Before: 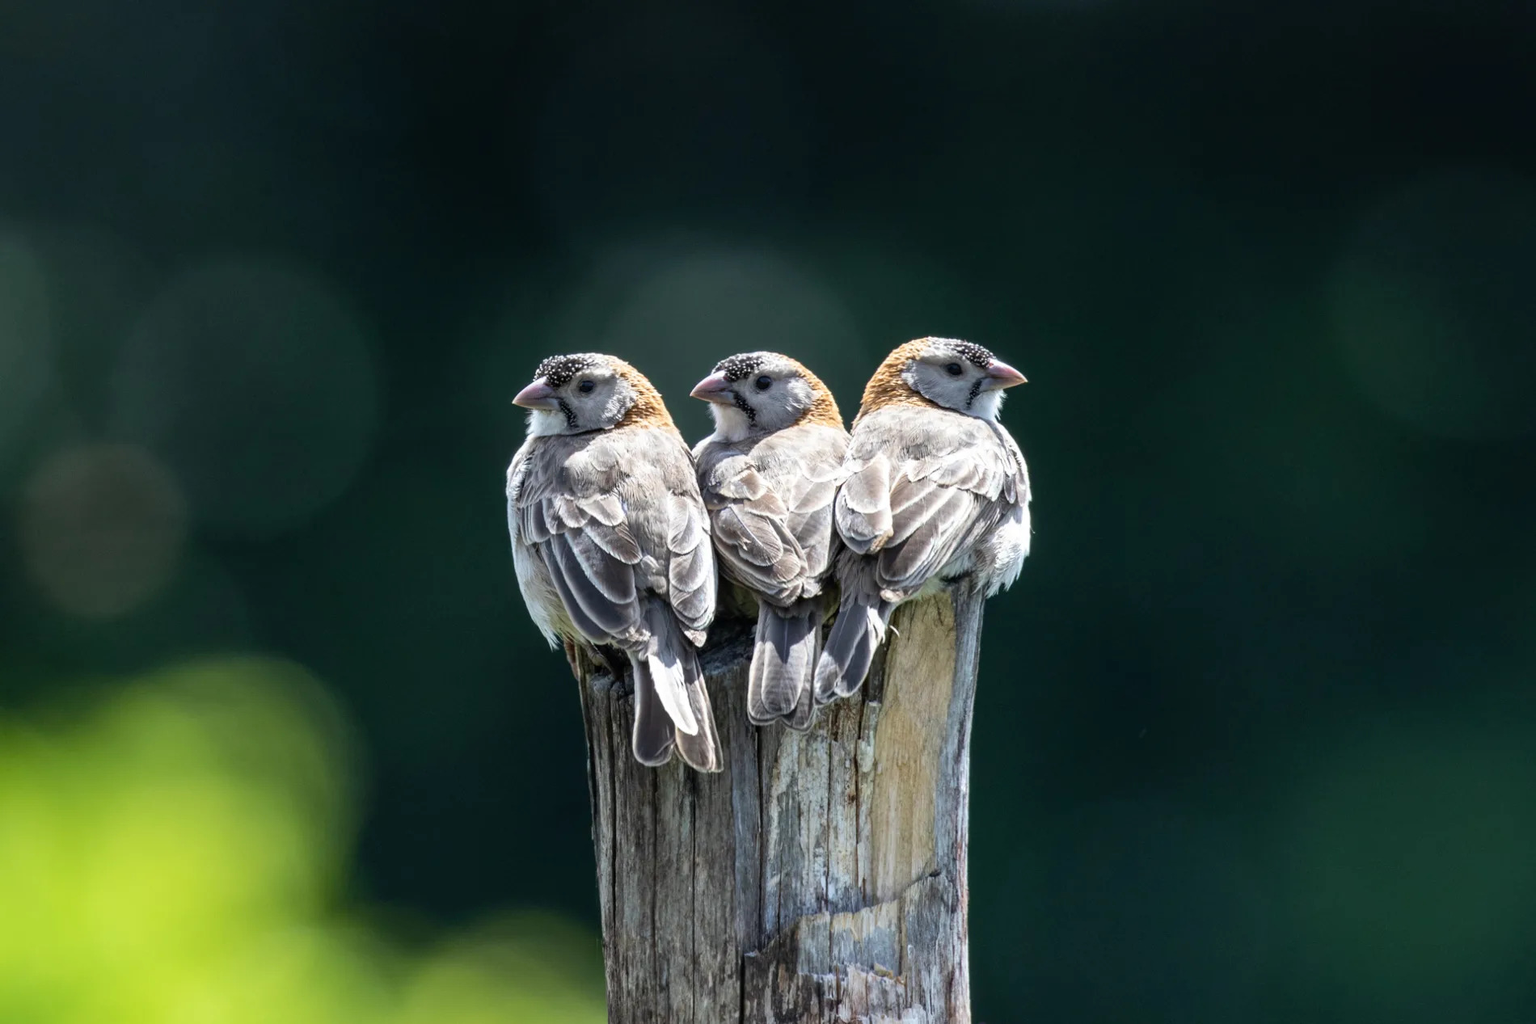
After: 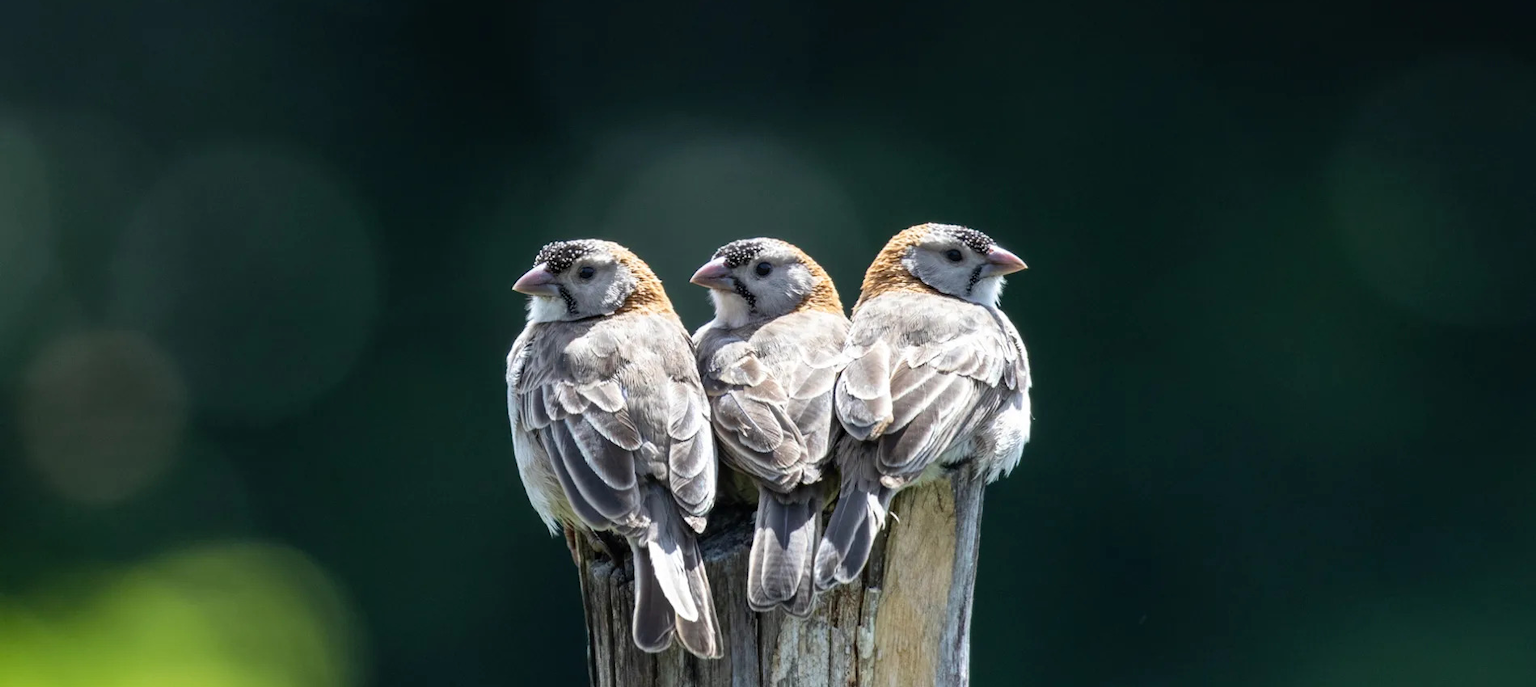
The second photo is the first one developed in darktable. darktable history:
crop: top 11.15%, bottom 21.693%
